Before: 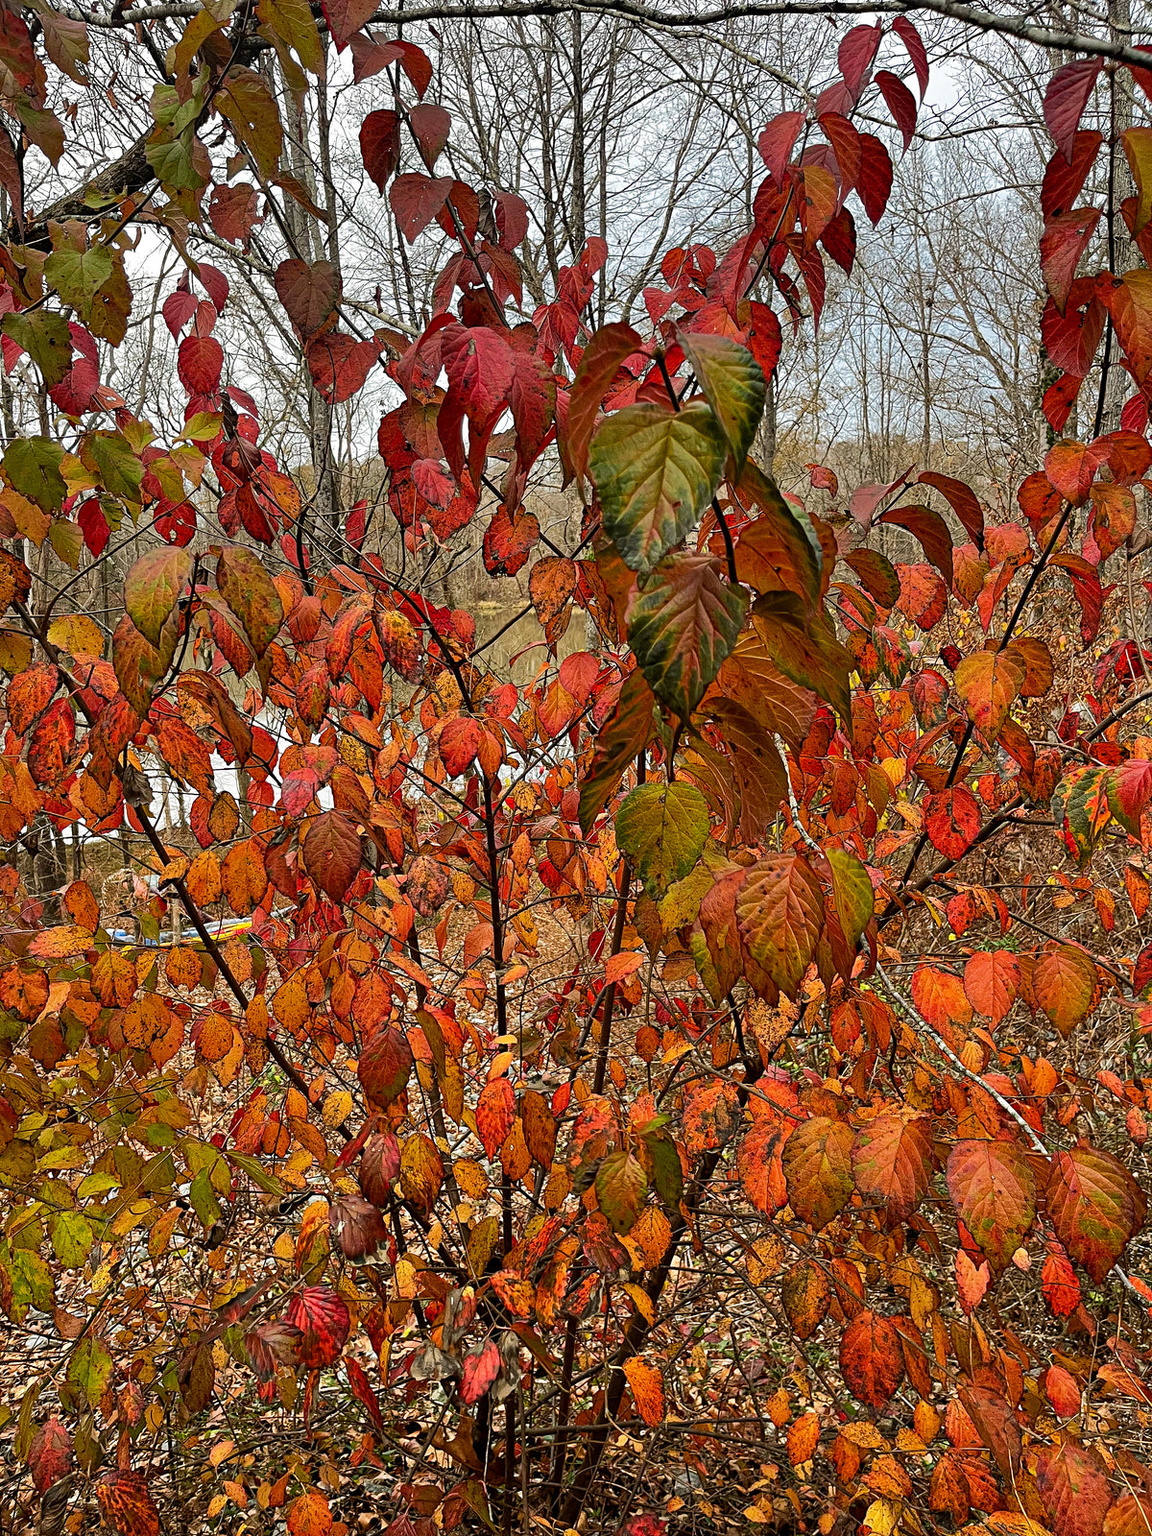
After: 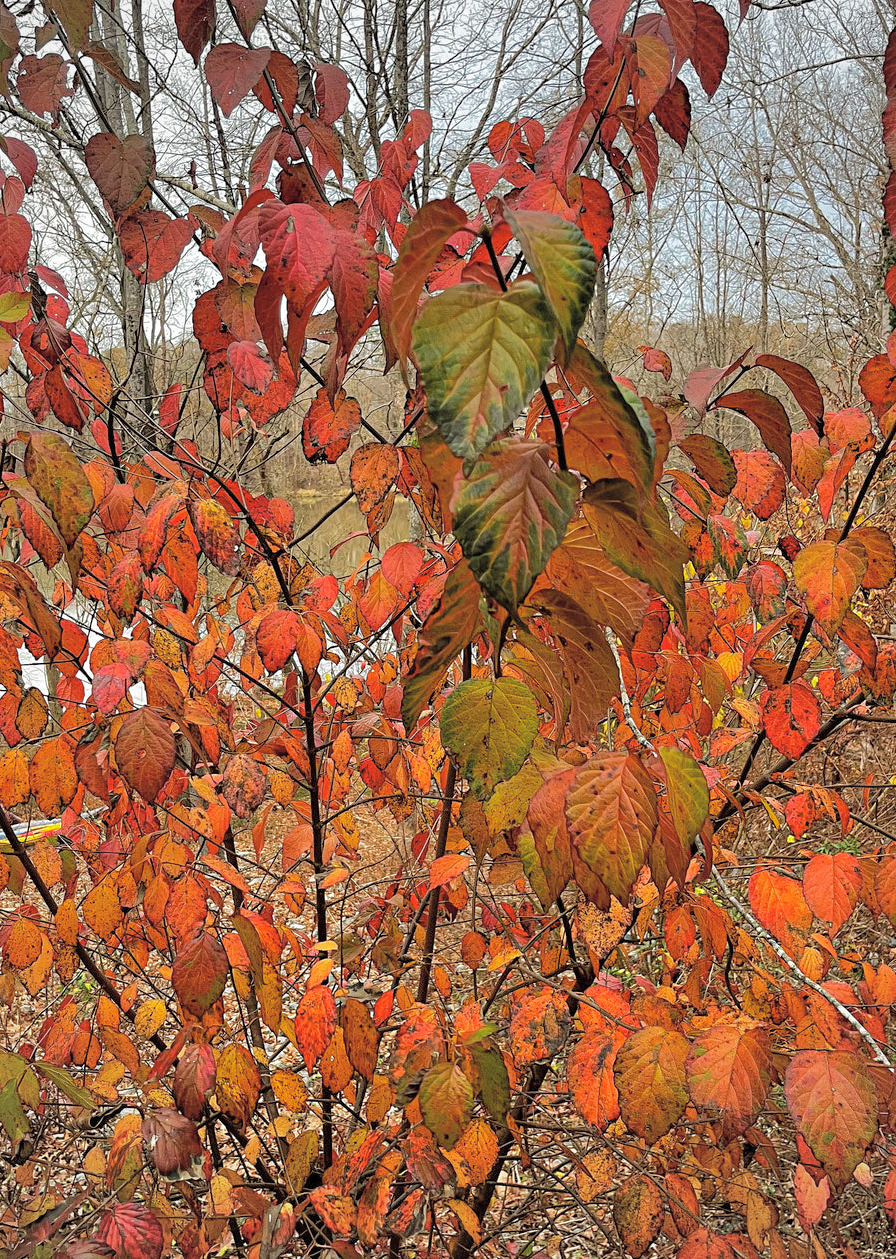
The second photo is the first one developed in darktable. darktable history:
tone equalizer: edges refinement/feathering 500, mask exposure compensation -1.57 EV, preserve details no
vignetting: fall-off radius 82.68%, brightness -0.295
tone curve: curves: ch0 [(0, 0) (0.004, 0.008) (0.077, 0.156) (0.169, 0.29) (0.774, 0.774) (1, 1)], color space Lab, independent channels, preserve colors none
crop: left 16.778%, top 8.594%, right 8.522%, bottom 12.664%
